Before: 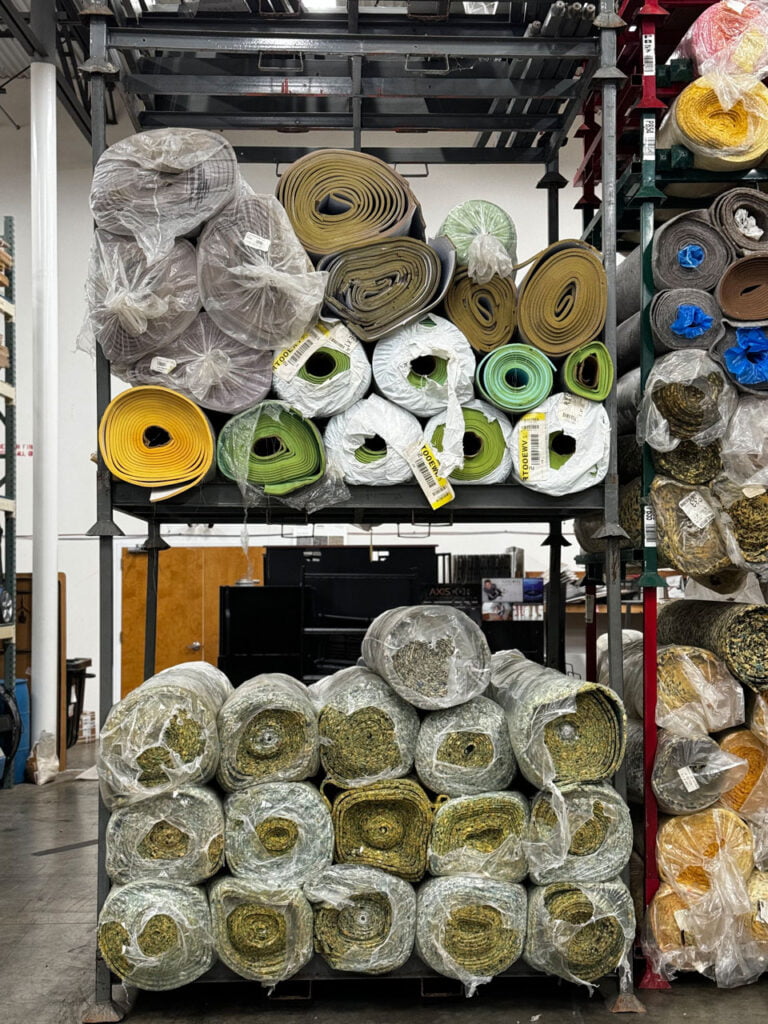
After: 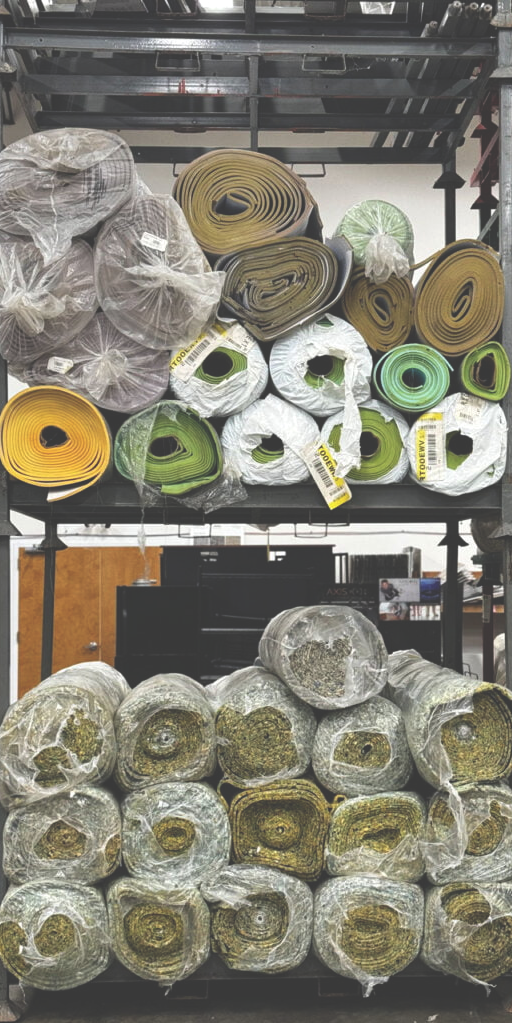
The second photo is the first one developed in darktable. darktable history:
exposure: black level correction -0.041, exposure 0.064 EV, compensate highlight preservation false
crop and rotate: left 13.537%, right 19.796%
